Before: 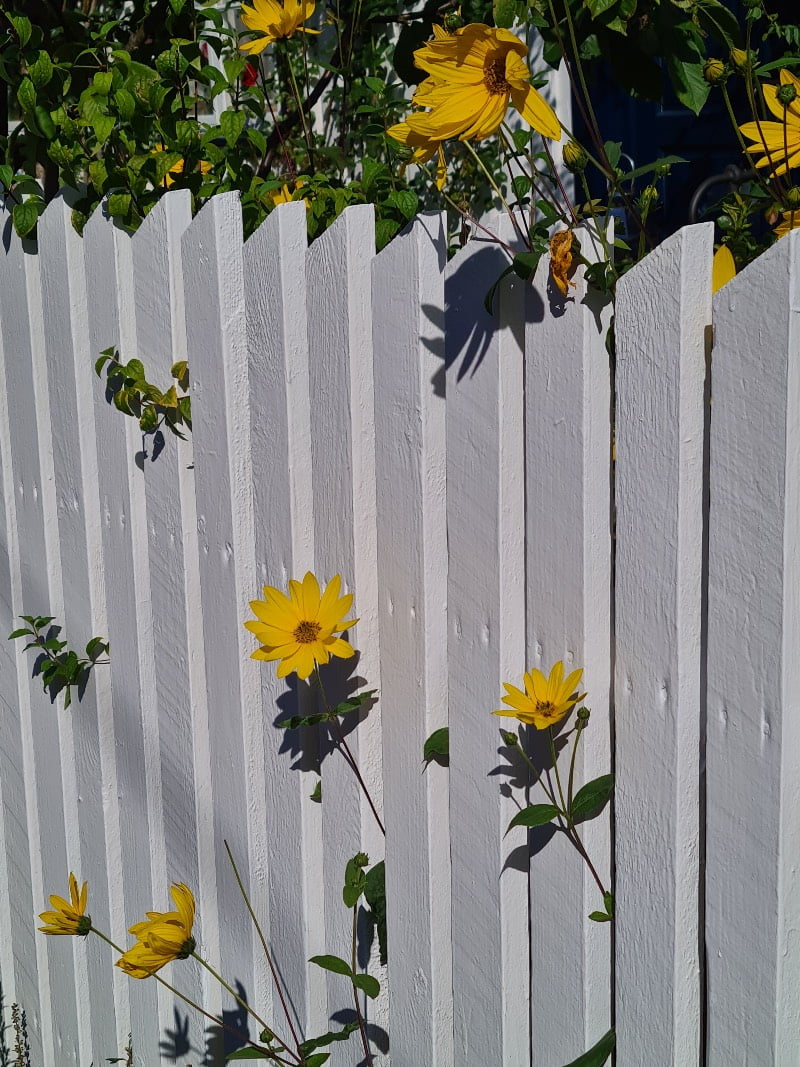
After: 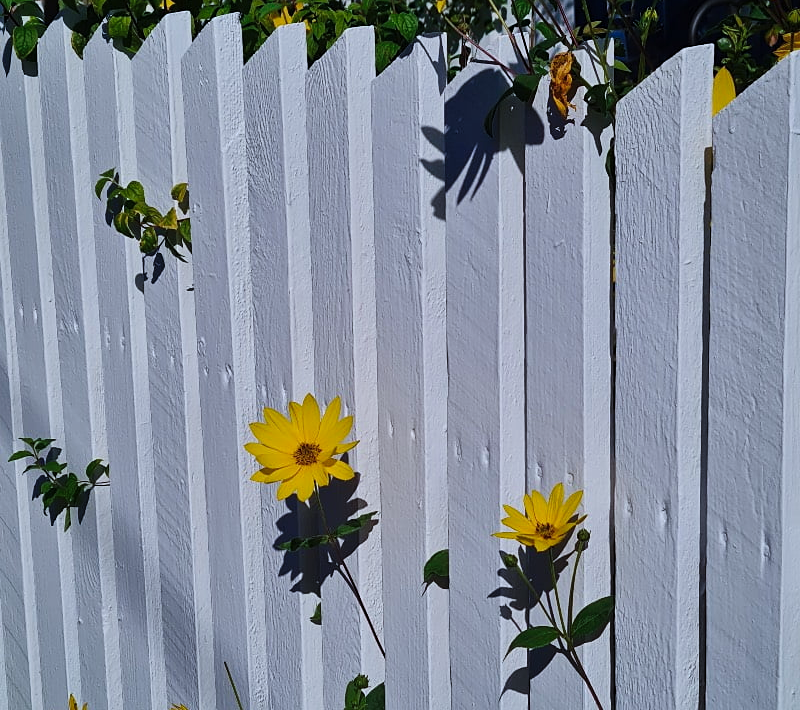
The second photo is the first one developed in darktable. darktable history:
shadows and highlights: radius 337.17, shadows 29.01, soften with gaussian
crop: top 16.727%, bottom 16.727%
sharpen: amount 0.2
tone curve: curves: ch0 [(0, 0) (0.003, 0.002) (0.011, 0.009) (0.025, 0.019) (0.044, 0.031) (0.069, 0.044) (0.1, 0.061) (0.136, 0.087) (0.177, 0.127) (0.224, 0.172) (0.277, 0.226) (0.335, 0.295) (0.399, 0.367) (0.468, 0.445) (0.543, 0.536) (0.623, 0.626) (0.709, 0.717) (0.801, 0.806) (0.898, 0.889) (1, 1)], preserve colors none
white balance: red 1, blue 1
color calibration: x 0.37, y 0.382, temperature 4313.32 K
